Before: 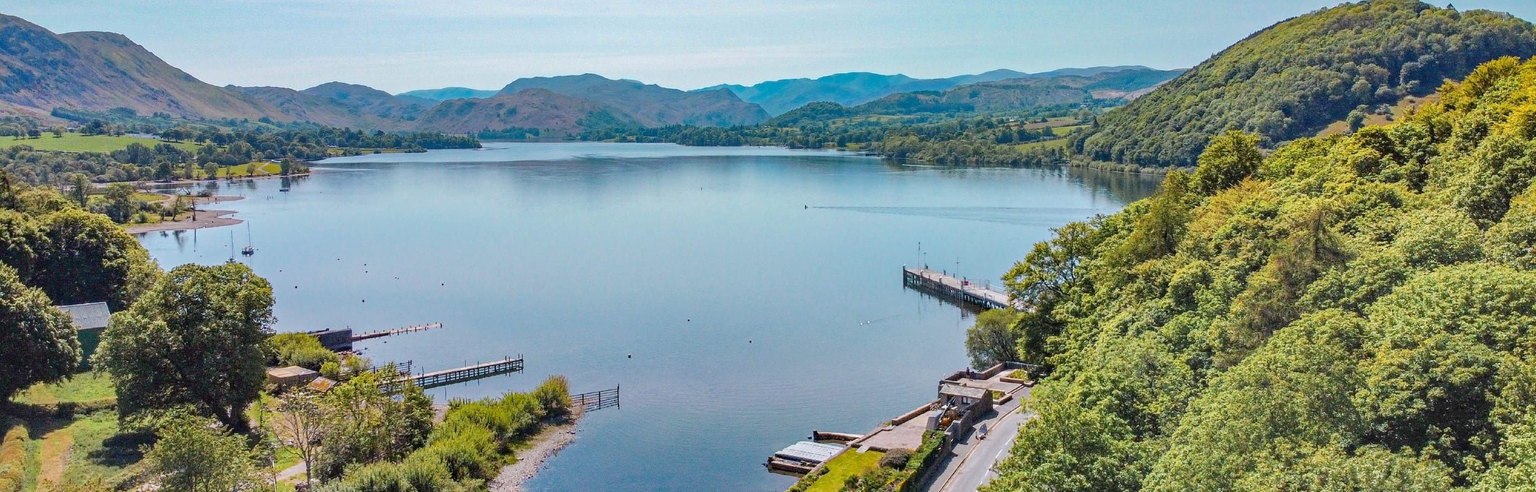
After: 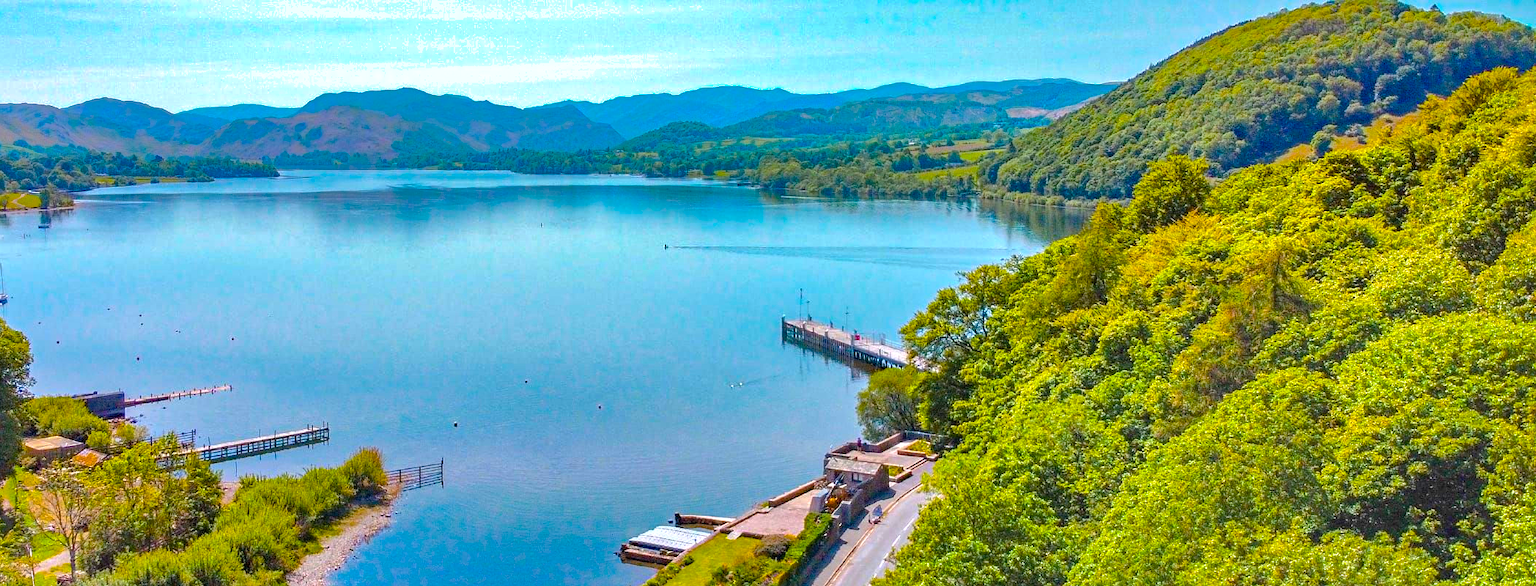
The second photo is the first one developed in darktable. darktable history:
tone equalizer: on, module defaults
crop: left 16.145%
color balance rgb: linear chroma grading › global chroma 23.15%, perceptual saturation grading › global saturation 28.7%, perceptual saturation grading › mid-tones 12.04%, perceptual saturation grading › shadows 10.19%, global vibrance 22.22%
shadows and highlights: shadows 40, highlights -60
exposure: black level correction 0.001, exposure 0.5 EV, compensate exposure bias true, compensate highlight preservation false
